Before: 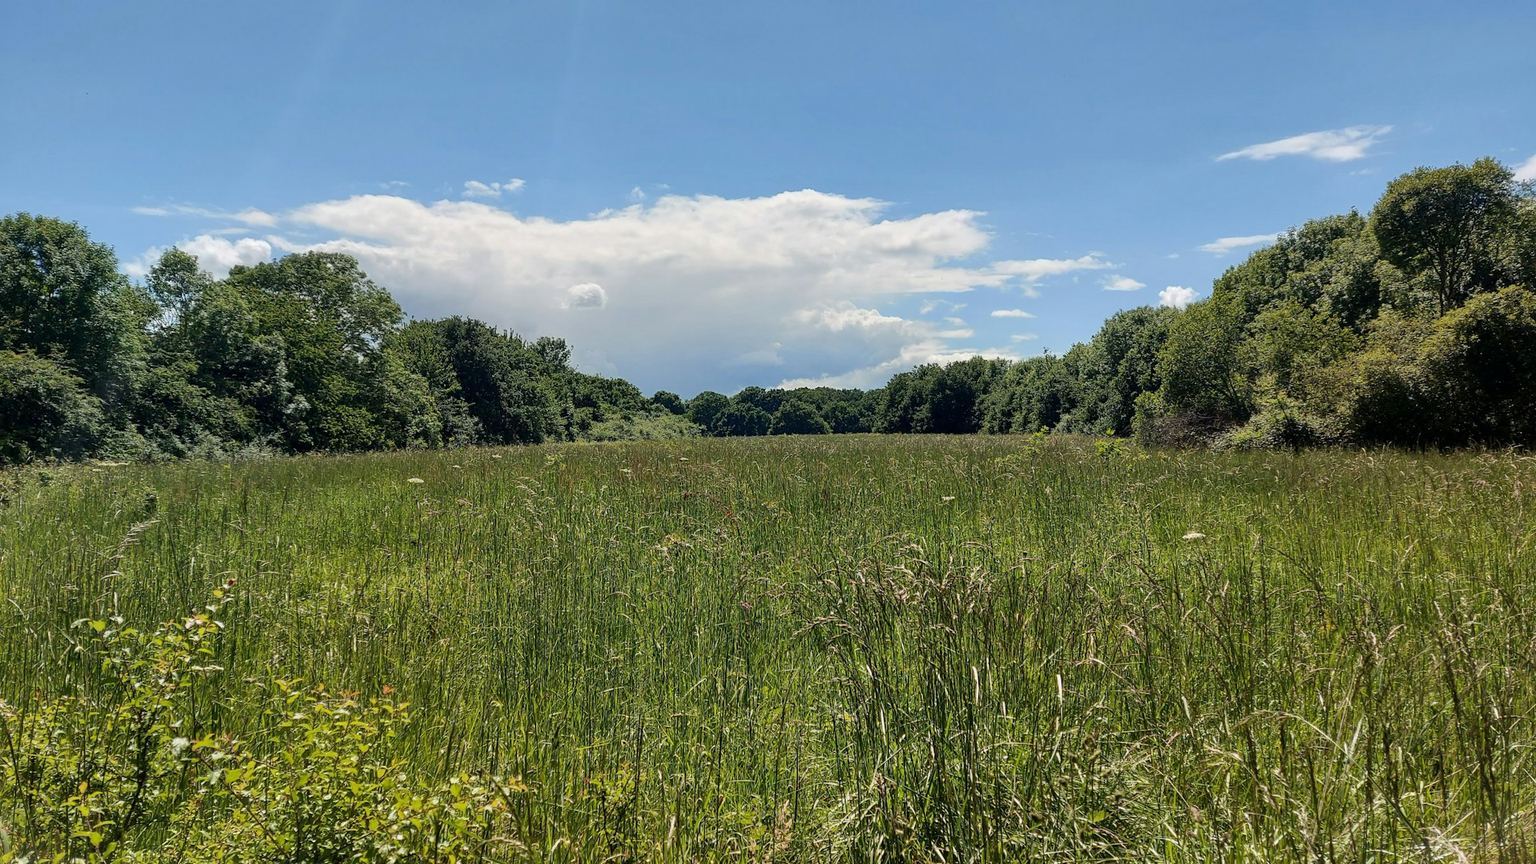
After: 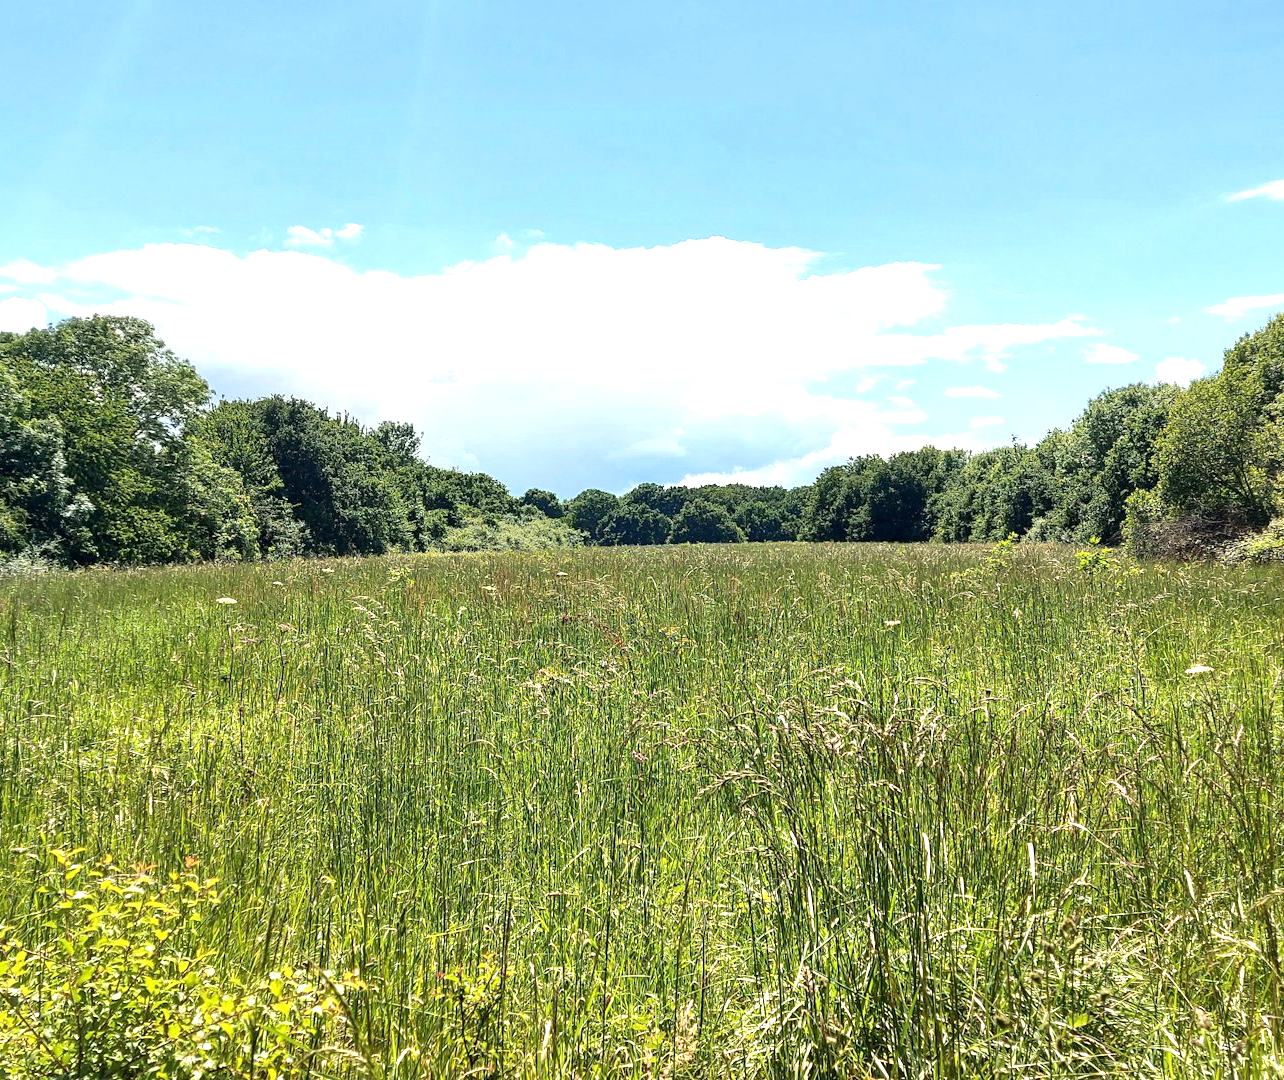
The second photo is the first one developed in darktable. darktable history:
exposure: black level correction 0, exposure 1.199 EV, compensate highlight preservation false
crop and rotate: left 15.273%, right 17.838%
